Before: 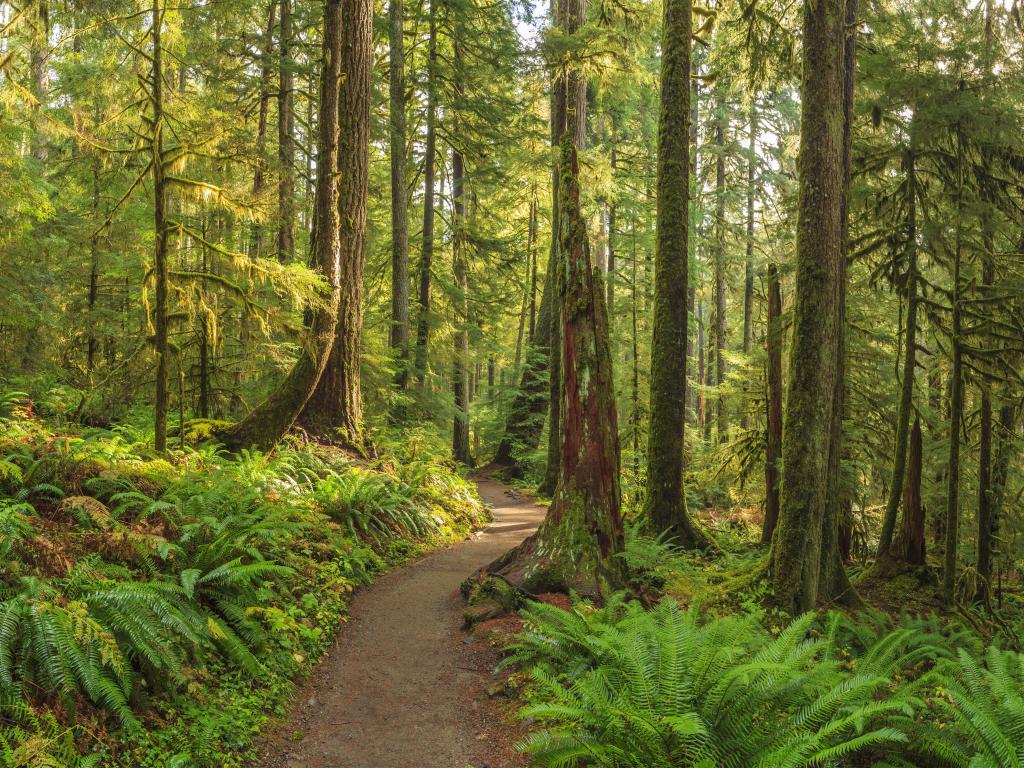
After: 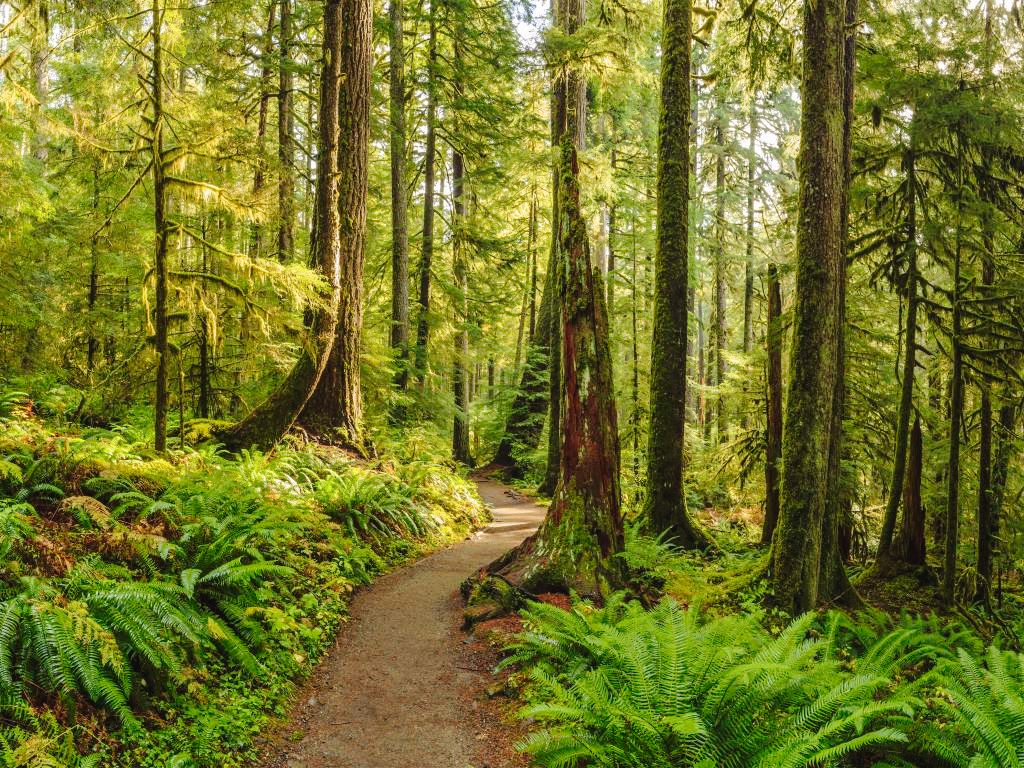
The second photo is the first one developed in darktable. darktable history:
tone curve: curves: ch0 [(0, 0) (0.003, 0.03) (0.011, 0.032) (0.025, 0.035) (0.044, 0.038) (0.069, 0.041) (0.1, 0.058) (0.136, 0.091) (0.177, 0.133) (0.224, 0.181) (0.277, 0.268) (0.335, 0.363) (0.399, 0.461) (0.468, 0.554) (0.543, 0.633) (0.623, 0.709) (0.709, 0.784) (0.801, 0.869) (0.898, 0.938) (1, 1)], preserve colors none
